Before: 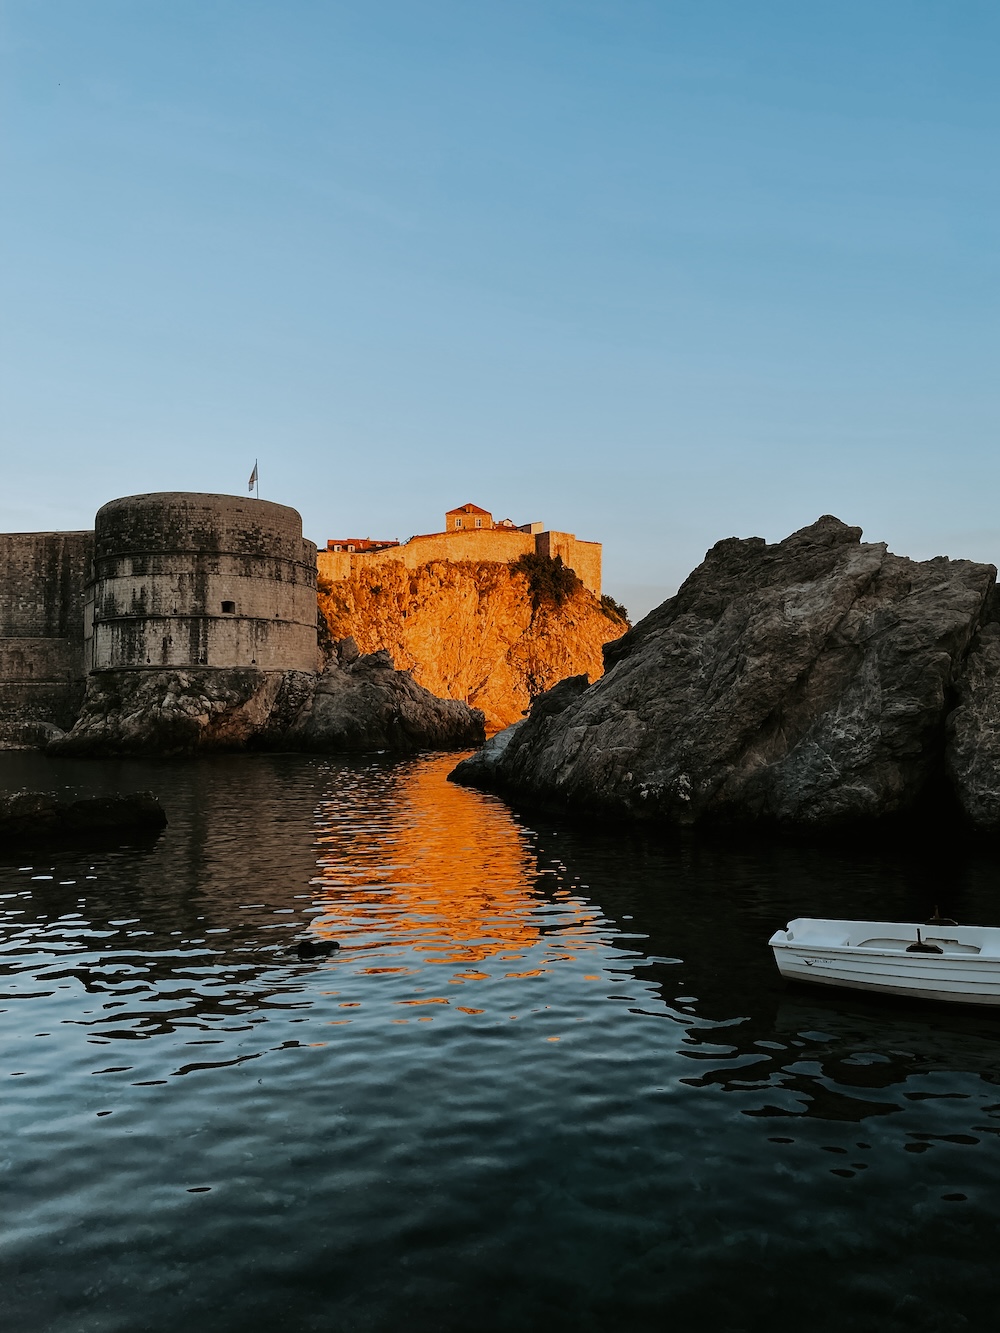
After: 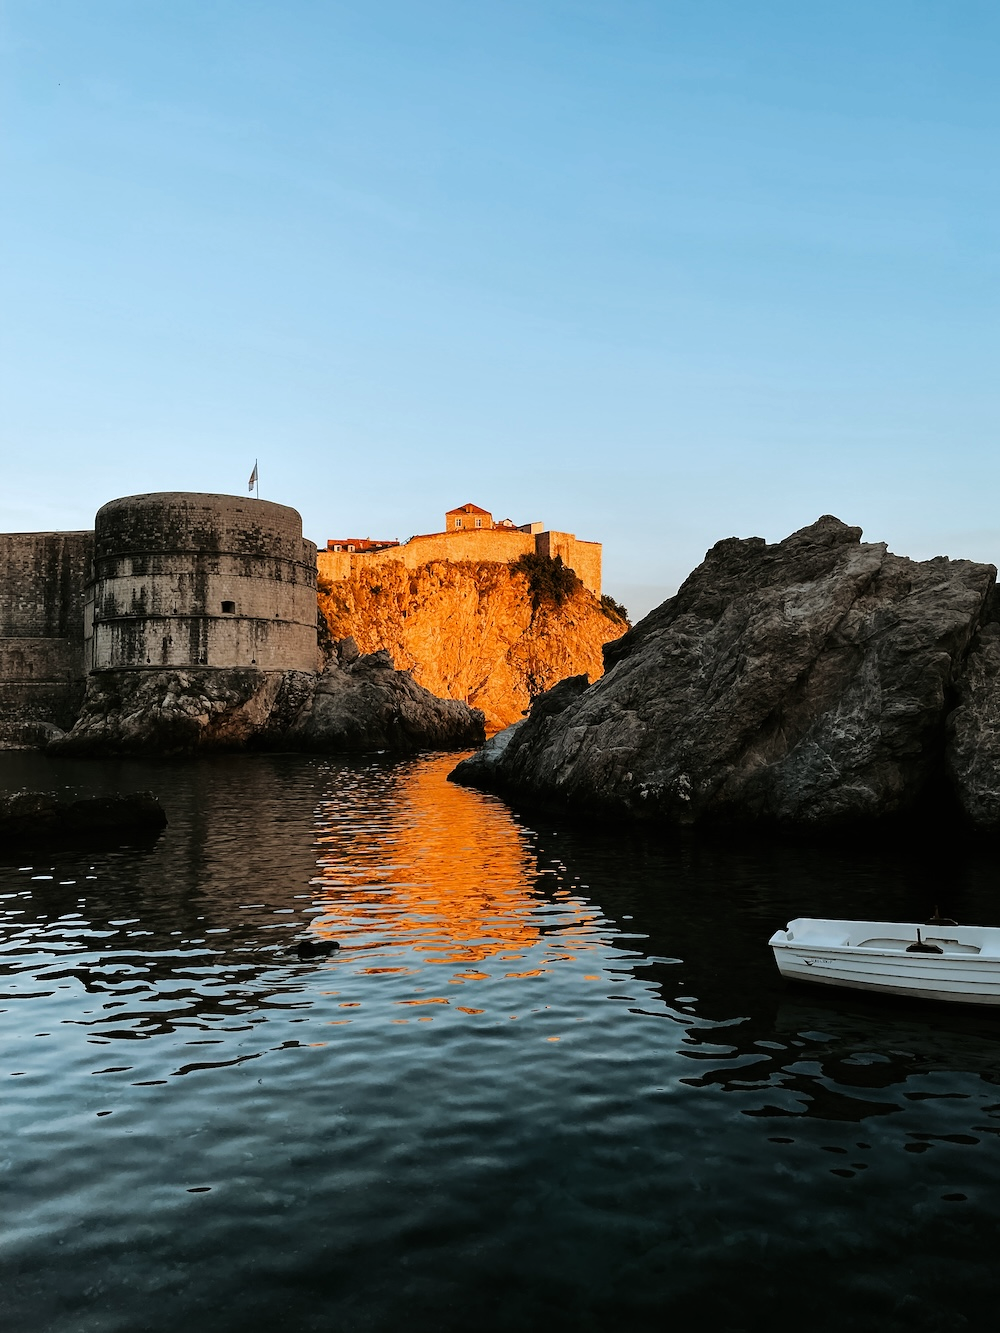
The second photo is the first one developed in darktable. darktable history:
tone equalizer: -8 EV -0.384 EV, -7 EV -0.395 EV, -6 EV -0.295 EV, -5 EV -0.245 EV, -3 EV 0.228 EV, -2 EV 0.323 EV, -1 EV 0.384 EV, +0 EV 0.447 EV
